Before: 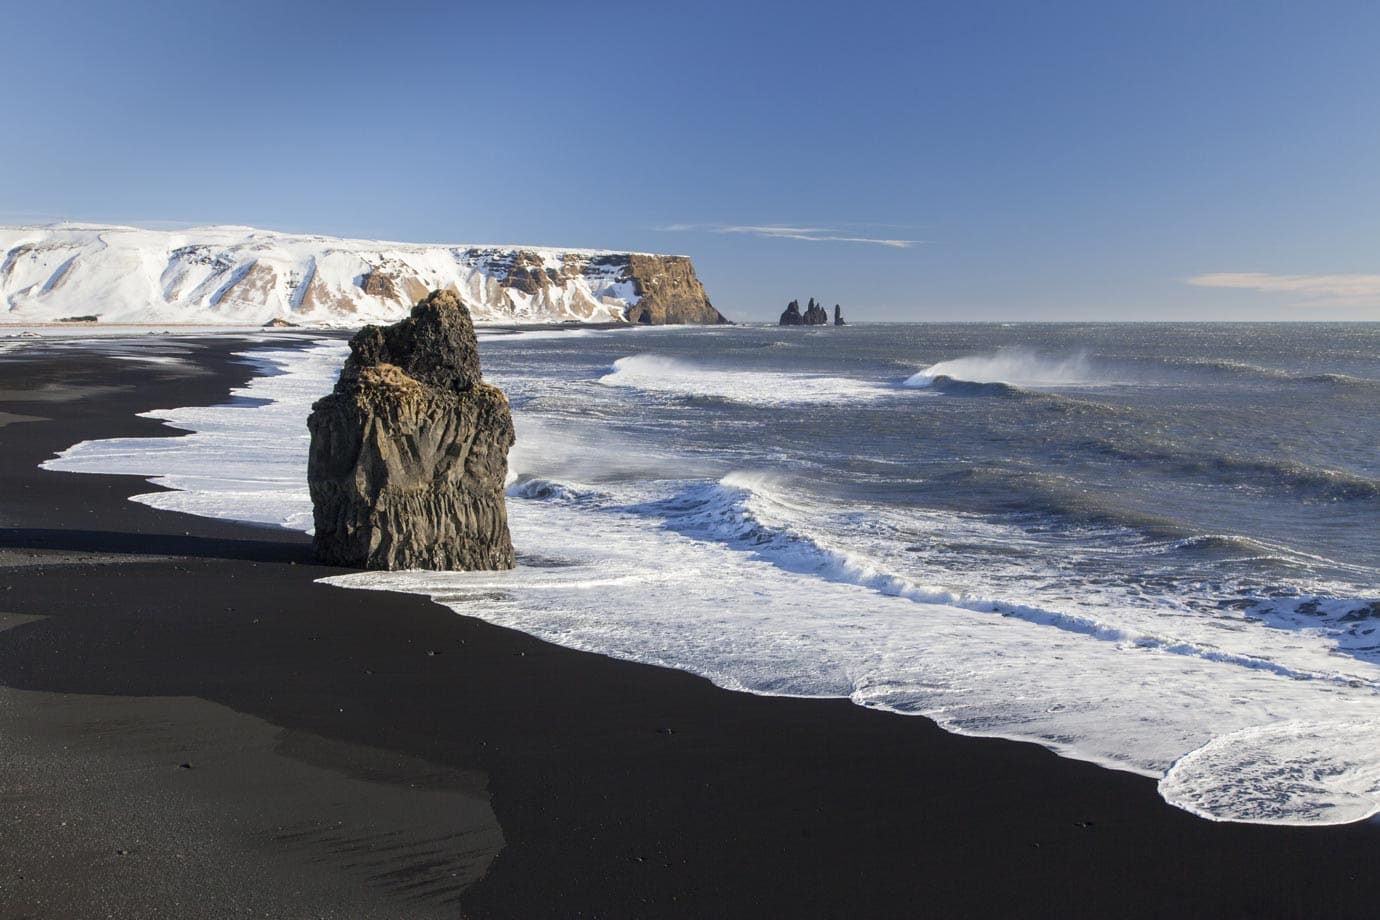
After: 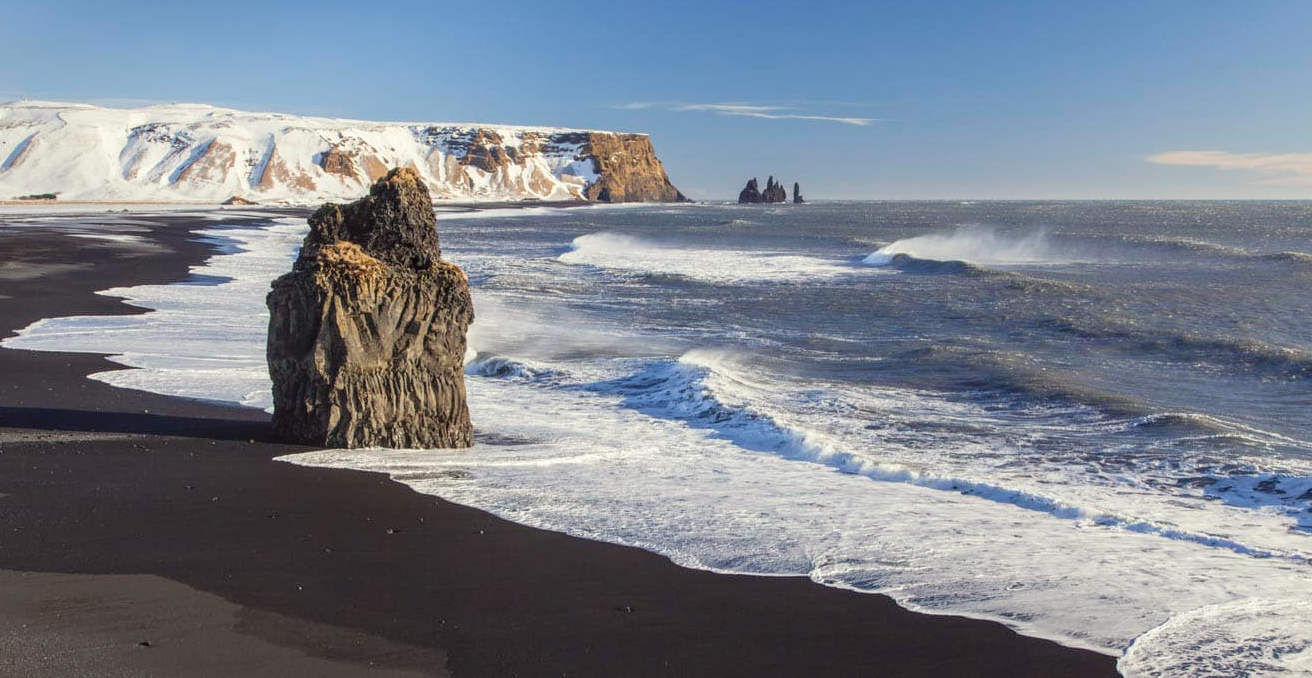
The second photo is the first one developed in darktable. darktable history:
local contrast: detail 130%
crop and rotate: left 3.013%, top 13.419%, right 1.896%, bottom 12.814%
color correction: highlights a* -1.02, highlights b* 4.45, shadows a* 3.57
contrast brightness saturation: contrast -0.104, brightness 0.051, saturation 0.085
